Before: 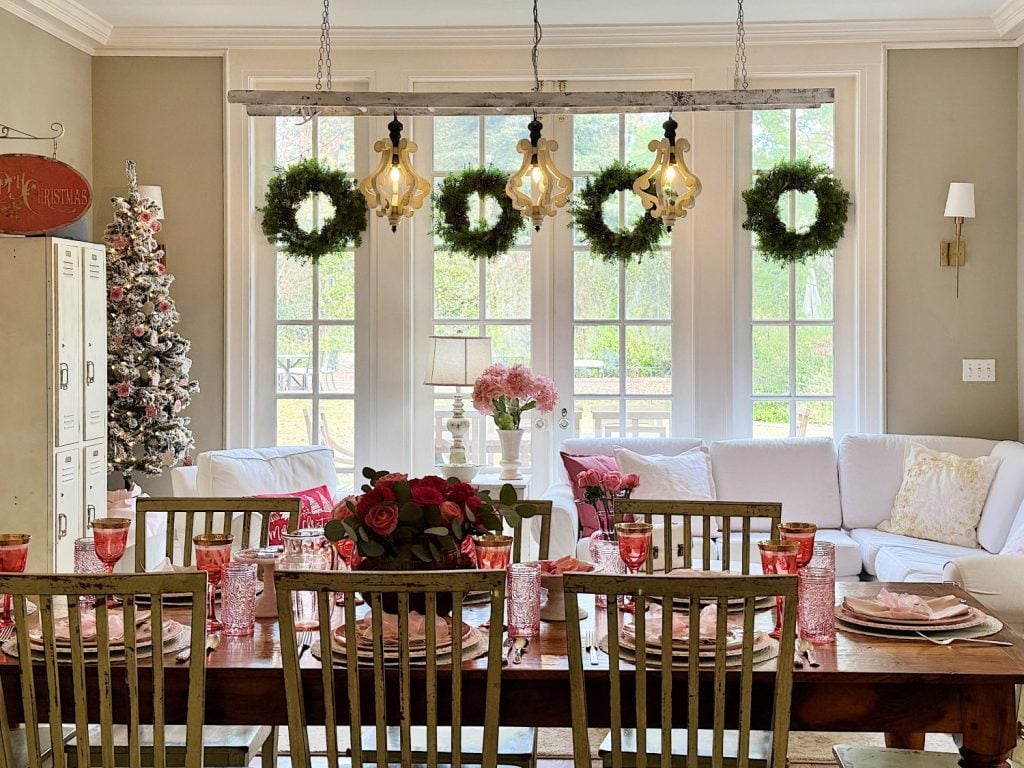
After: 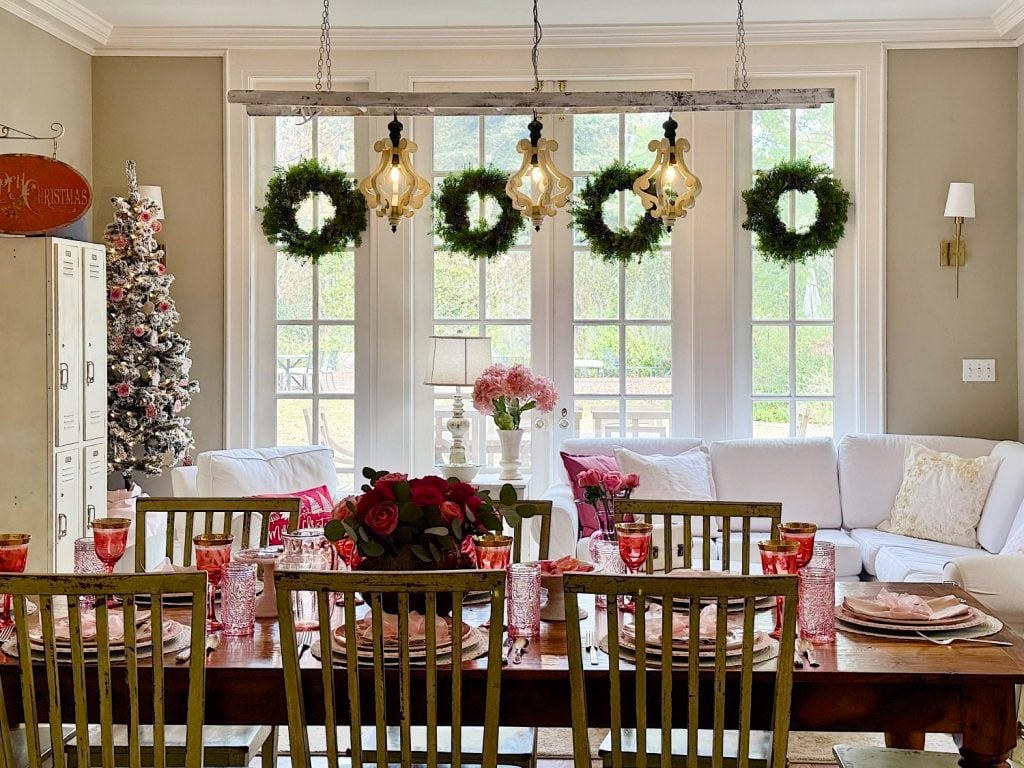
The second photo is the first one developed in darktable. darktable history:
color balance rgb: shadows lift › luminance -21.965%, shadows lift › chroma 6.577%, shadows lift › hue 267.48°, linear chroma grading › global chroma 10.474%, perceptual saturation grading › global saturation 20%, perceptual saturation grading › highlights -49.628%, perceptual saturation grading › shadows 24.488%
